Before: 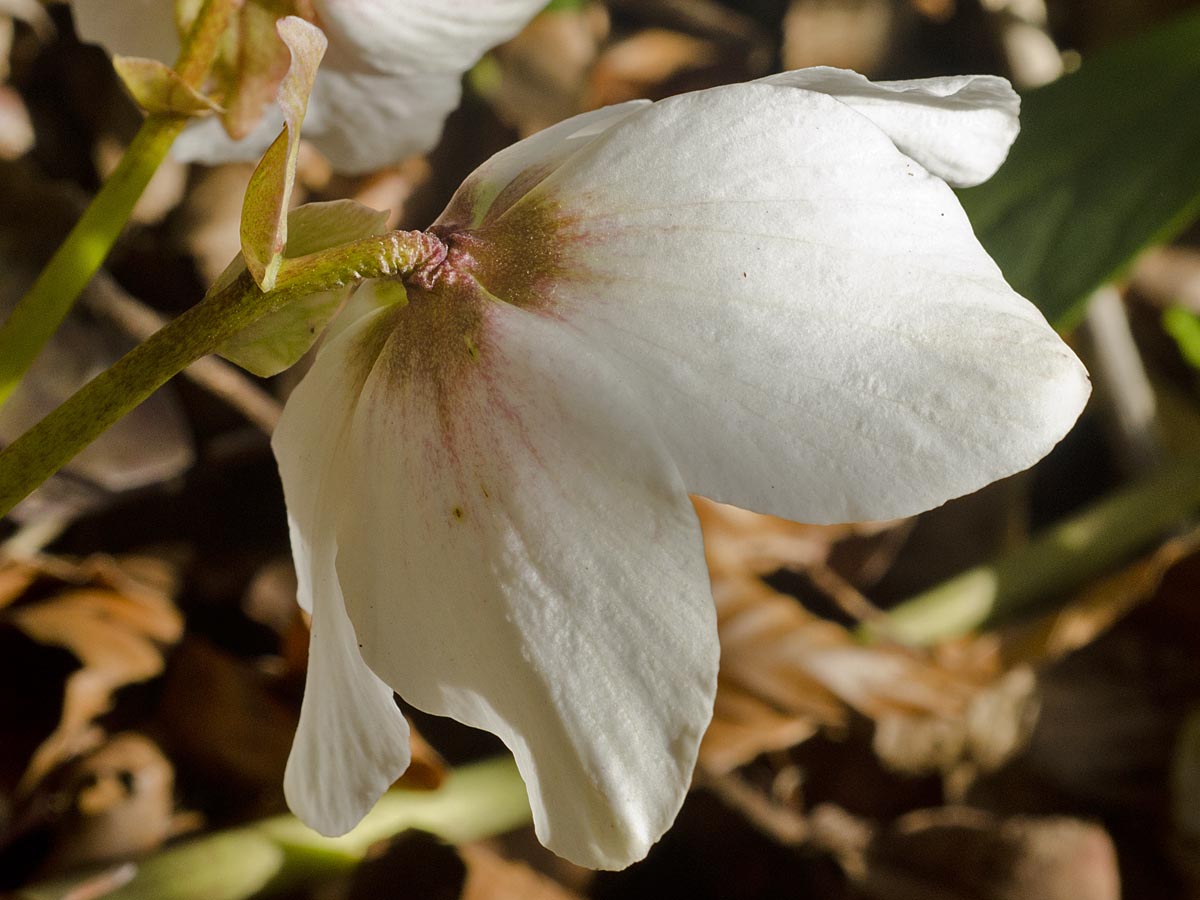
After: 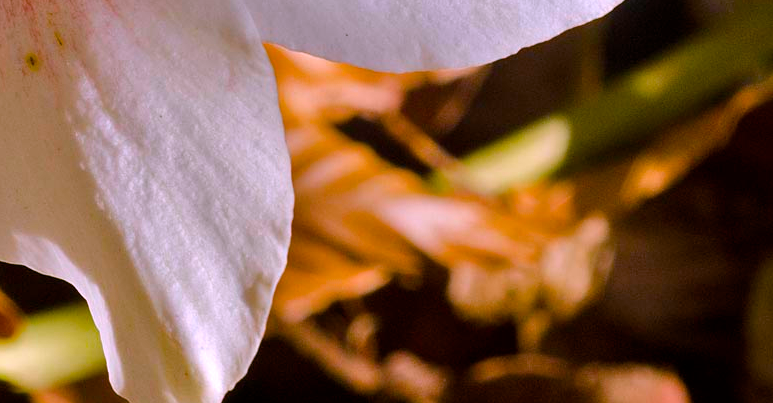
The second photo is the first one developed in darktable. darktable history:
crop and rotate: left 35.509%, top 50.238%, bottom 4.934%
white balance: red 1.042, blue 1.17
exposure: exposure 0.2 EV, compensate highlight preservation false
color balance rgb: linear chroma grading › global chroma 15%, perceptual saturation grading › global saturation 30%
